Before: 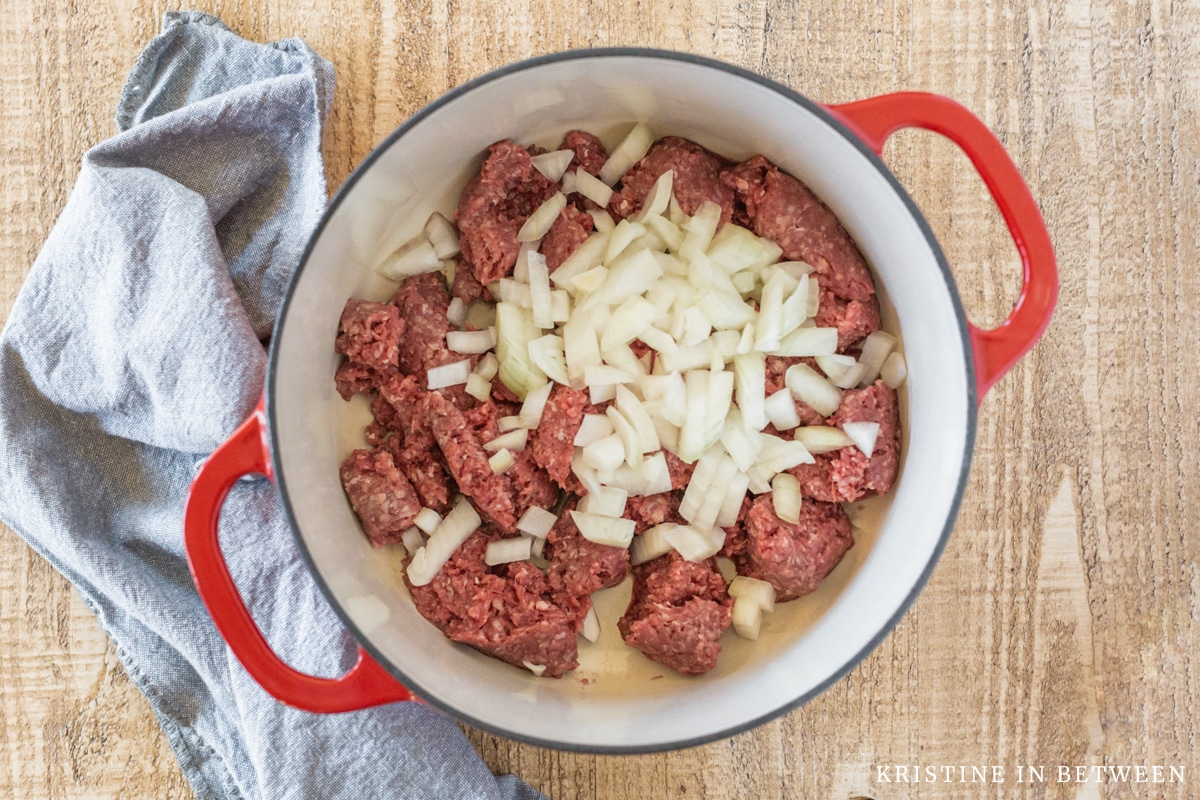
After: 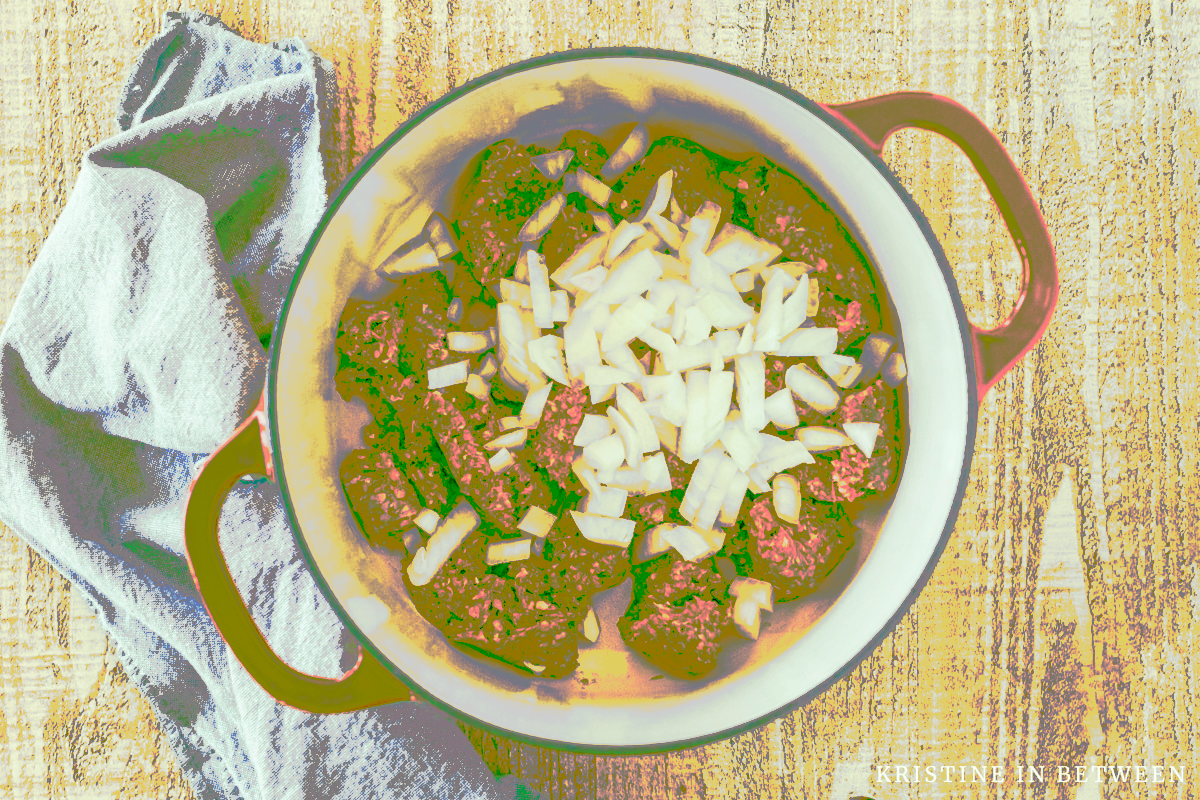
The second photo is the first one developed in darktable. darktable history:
tone curve: curves: ch0 [(0, 0) (0.003, 0.011) (0.011, 0.043) (0.025, 0.133) (0.044, 0.226) (0.069, 0.303) (0.1, 0.371) (0.136, 0.429) (0.177, 0.482) (0.224, 0.516) (0.277, 0.539) (0.335, 0.535) (0.399, 0.517) (0.468, 0.498) (0.543, 0.523) (0.623, 0.655) (0.709, 0.83) (0.801, 0.827) (0.898, 0.89) (1, 1)], preserve colors none
color look up table: target L [94.44, 93.17, 93.6, 89.6, 87.05, 68.68, 65.87, 66.23, 57.86, 19.65, 18.67, 50.83, 200.23, 85.79, 83.37, 70.73, 61.89, 59.68, 39.67, 62.84, 47.56, 3.242, 2.336, 0, 95.7, 87.47, 83.49, 72.7, 63.51, 68.95, 70.57, 58.49, 58.26, 22.68, 61.25, 36.7, 52.22, 50.91, 9.157, 51.69, 50.27, 50.95, 3.667, 5.075, 79.28, 68.12, 77.4, 20.93, 19.37], target a [-8.69, -24.06, -10.73, -67.87, -79.91, -11.69, -25.95, -32.03, 3.971, -15.13, -28.56, -108.13, 0, 7.55, 0.006, 45.04, 11.96, 10.89, 93.45, 11.76, -100.36, 9.671, 7.109, 0, 5.133, 9.215, 4.003, 54.21, 0.898, 47.27, 57.36, 14.8, 12.28, 29.47, 5.359, 89.86, -84.53, -101.89, 73.39, -90.85, -87.59, -103.61, 37.07, -4.893, -48.98, -10.59, -51.07, 1.048, -3.181], target b [56.55, 47.75, 140.89, 123.61, 43.96, 10.34, 10.54, 99.5, 92.16, 9.147, 25.92, 78.25, 0, 47.06, 32.08, 15.37, 97.49, 83.02, 64.06, 79.2, 75.22, 4.579, -2.904, 0, -3.784, -0.566, -21.11, -23.06, -0.686, 8.675, -25.95, -55.26, -4.746, -120.74, 68.36, 31.99, -10.45, 60.37, -146.31, -11.3, -22.8, 73.97, -89.16, -1.824, -15.89, -47.14, 12.54, -72.45, -66.13], num patches 49
